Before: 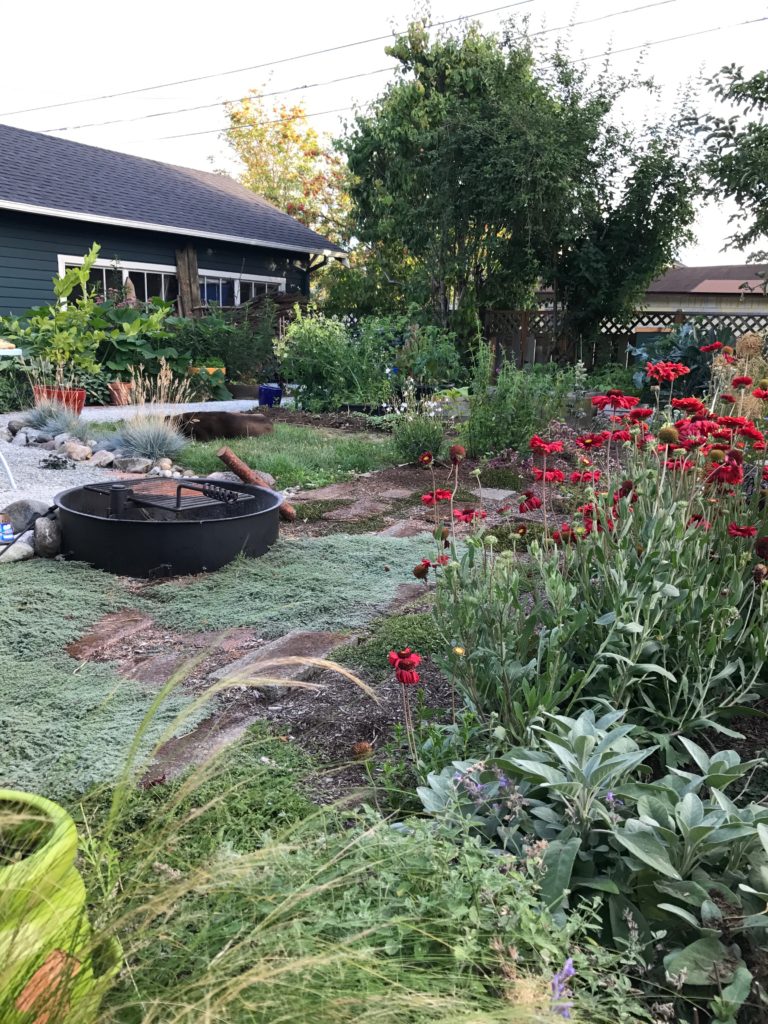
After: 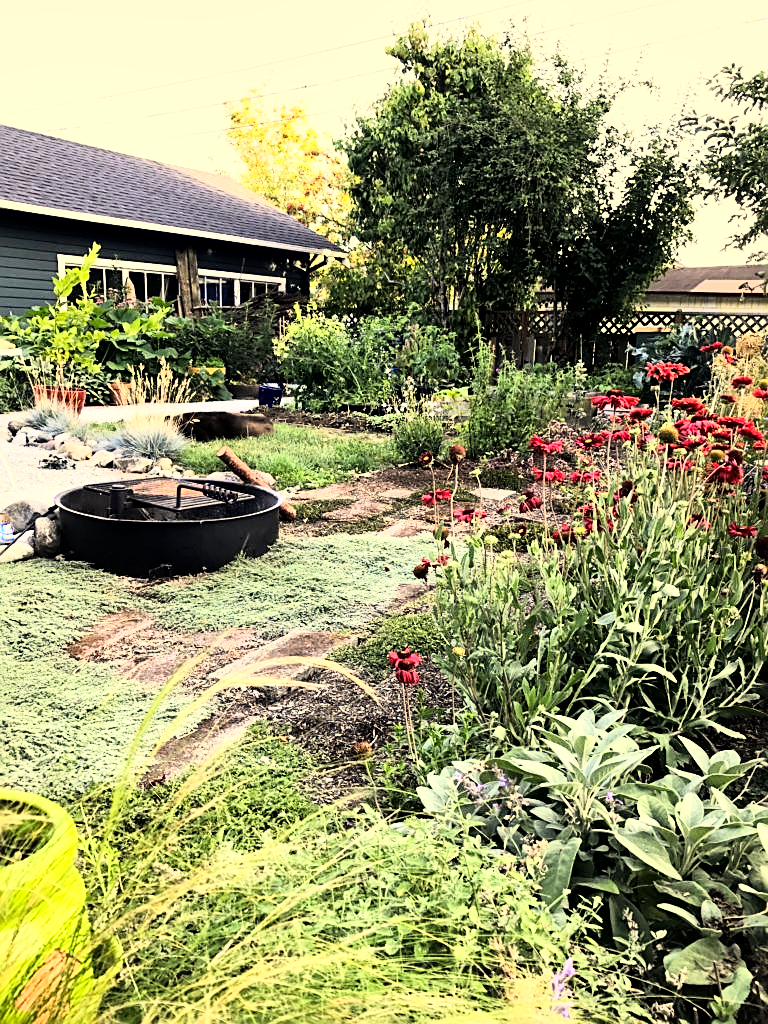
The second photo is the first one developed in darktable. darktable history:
rgb curve: curves: ch0 [(0, 0) (0.21, 0.15) (0.24, 0.21) (0.5, 0.75) (0.75, 0.96) (0.89, 0.99) (1, 1)]; ch1 [(0, 0.02) (0.21, 0.13) (0.25, 0.2) (0.5, 0.67) (0.75, 0.9) (0.89, 0.97) (1, 1)]; ch2 [(0, 0.02) (0.21, 0.13) (0.25, 0.2) (0.5, 0.67) (0.75, 0.9) (0.89, 0.97) (1, 1)], compensate middle gray true
local contrast: mode bilateral grid, contrast 20, coarseness 50, detail 140%, midtone range 0.2
color correction: highlights a* 2.72, highlights b* 22.8
sharpen: on, module defaults
